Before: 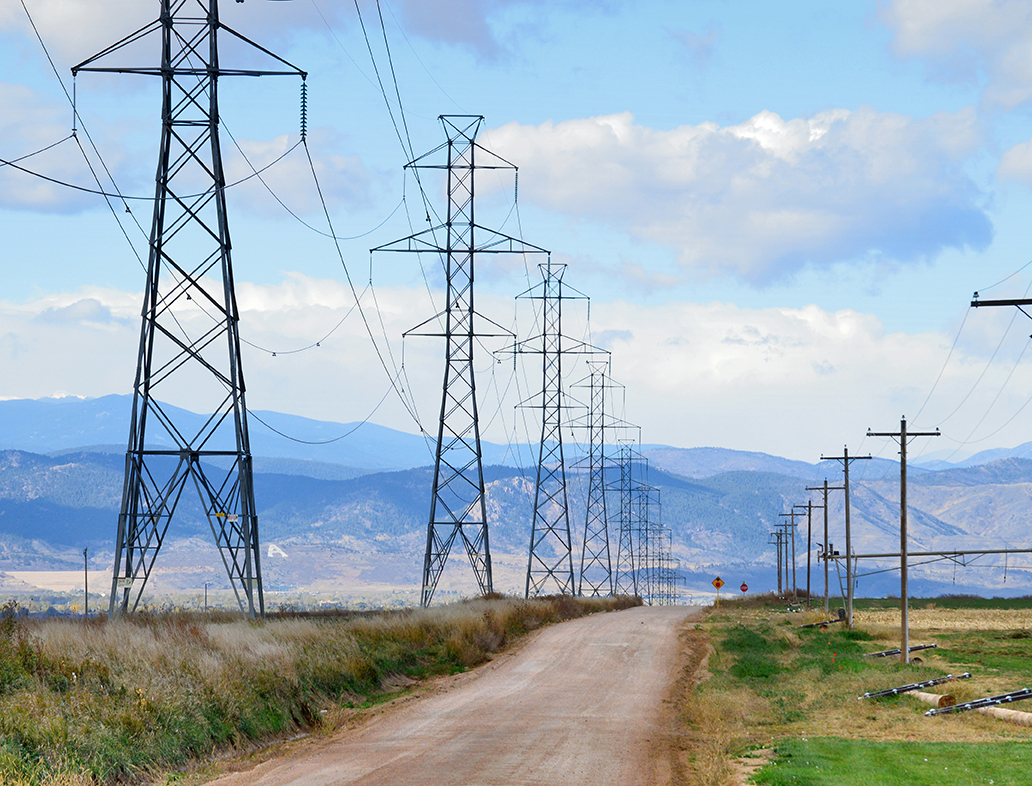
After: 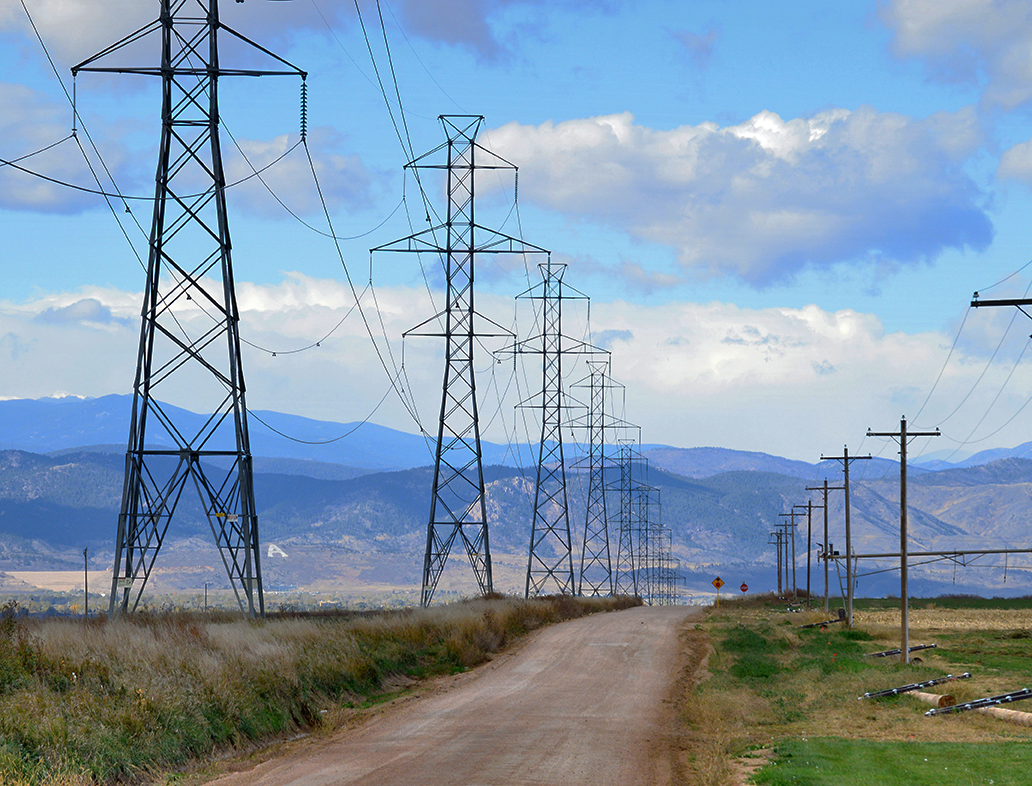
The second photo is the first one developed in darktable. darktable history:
base curve: curves: ch0 [(0, 0) (0.595, 0.418) (1, 1)], preserve colors none
